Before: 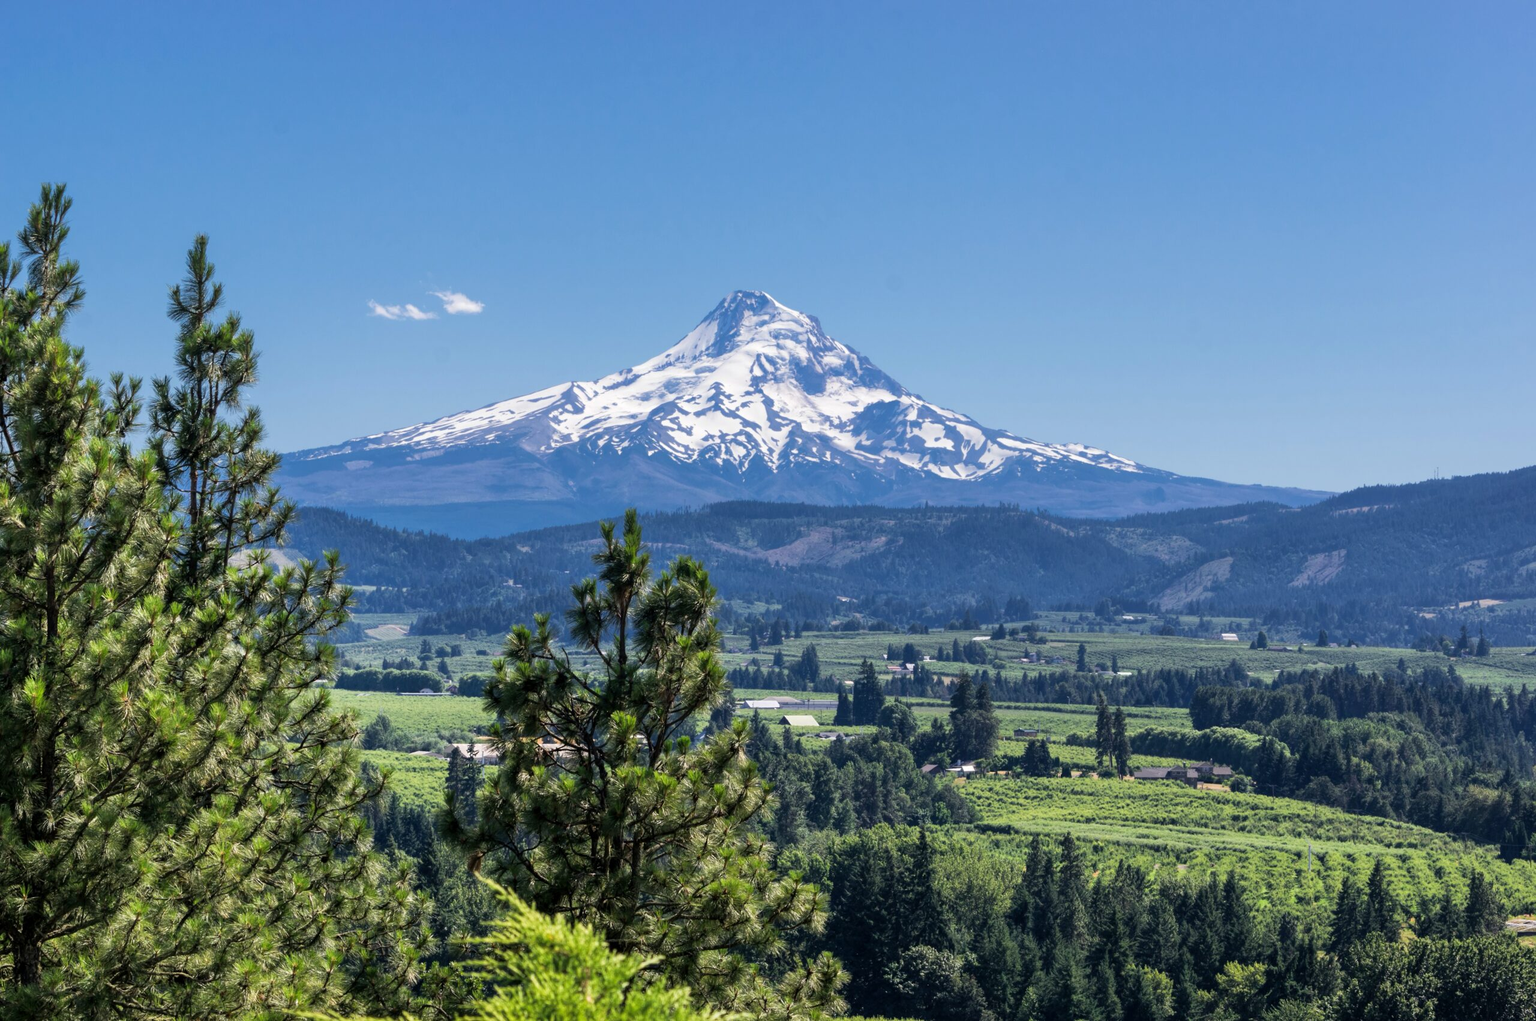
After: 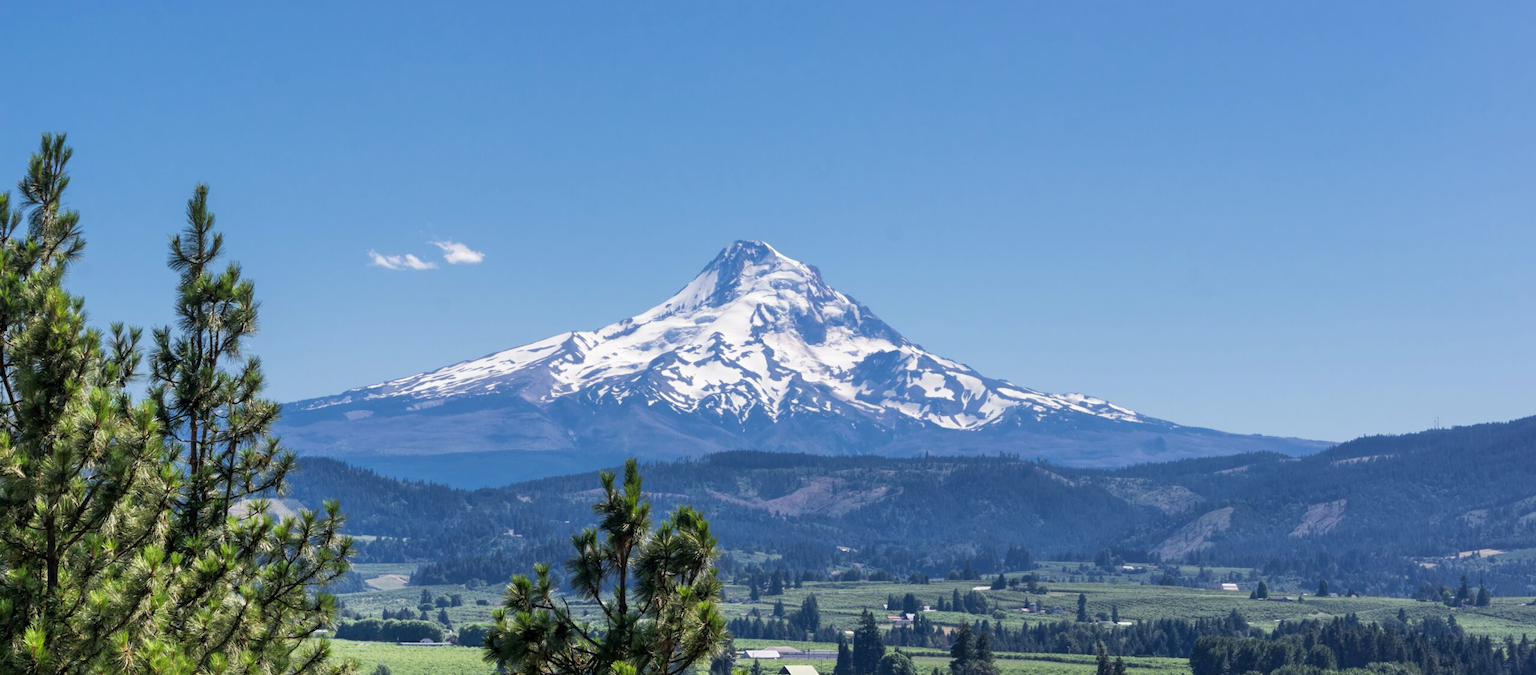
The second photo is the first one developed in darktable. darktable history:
crop and rotate: top 4.967%, bottom 28.925%
